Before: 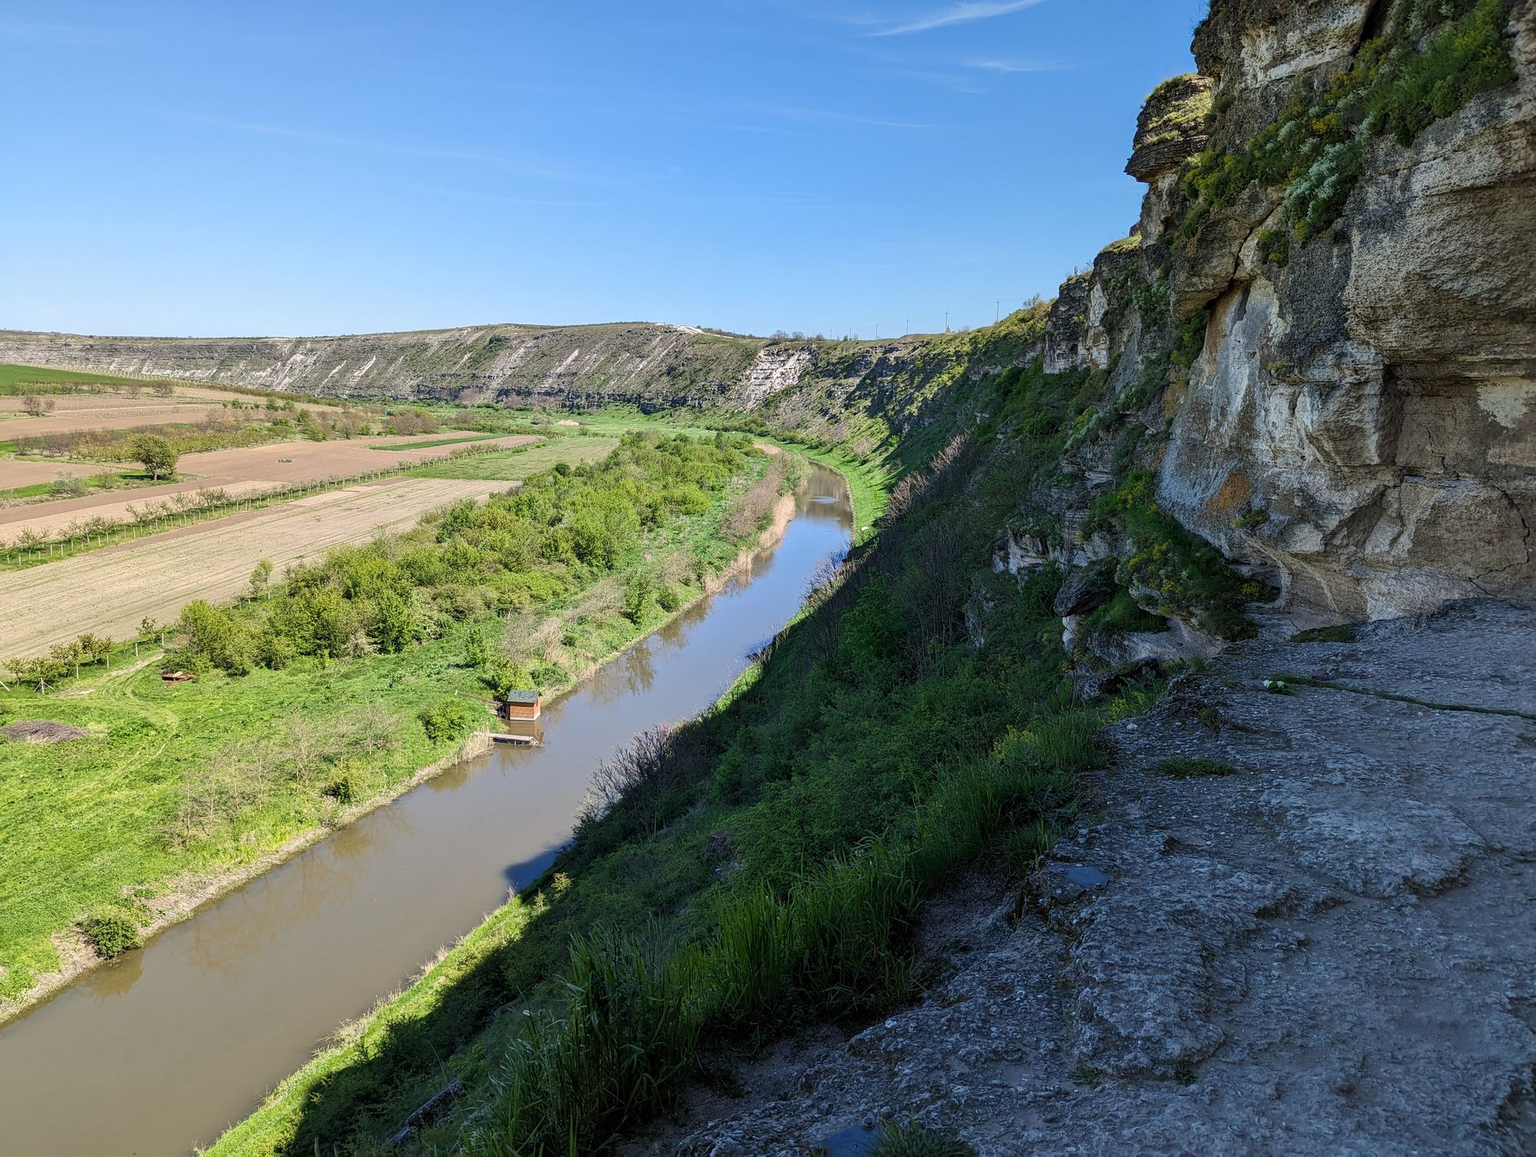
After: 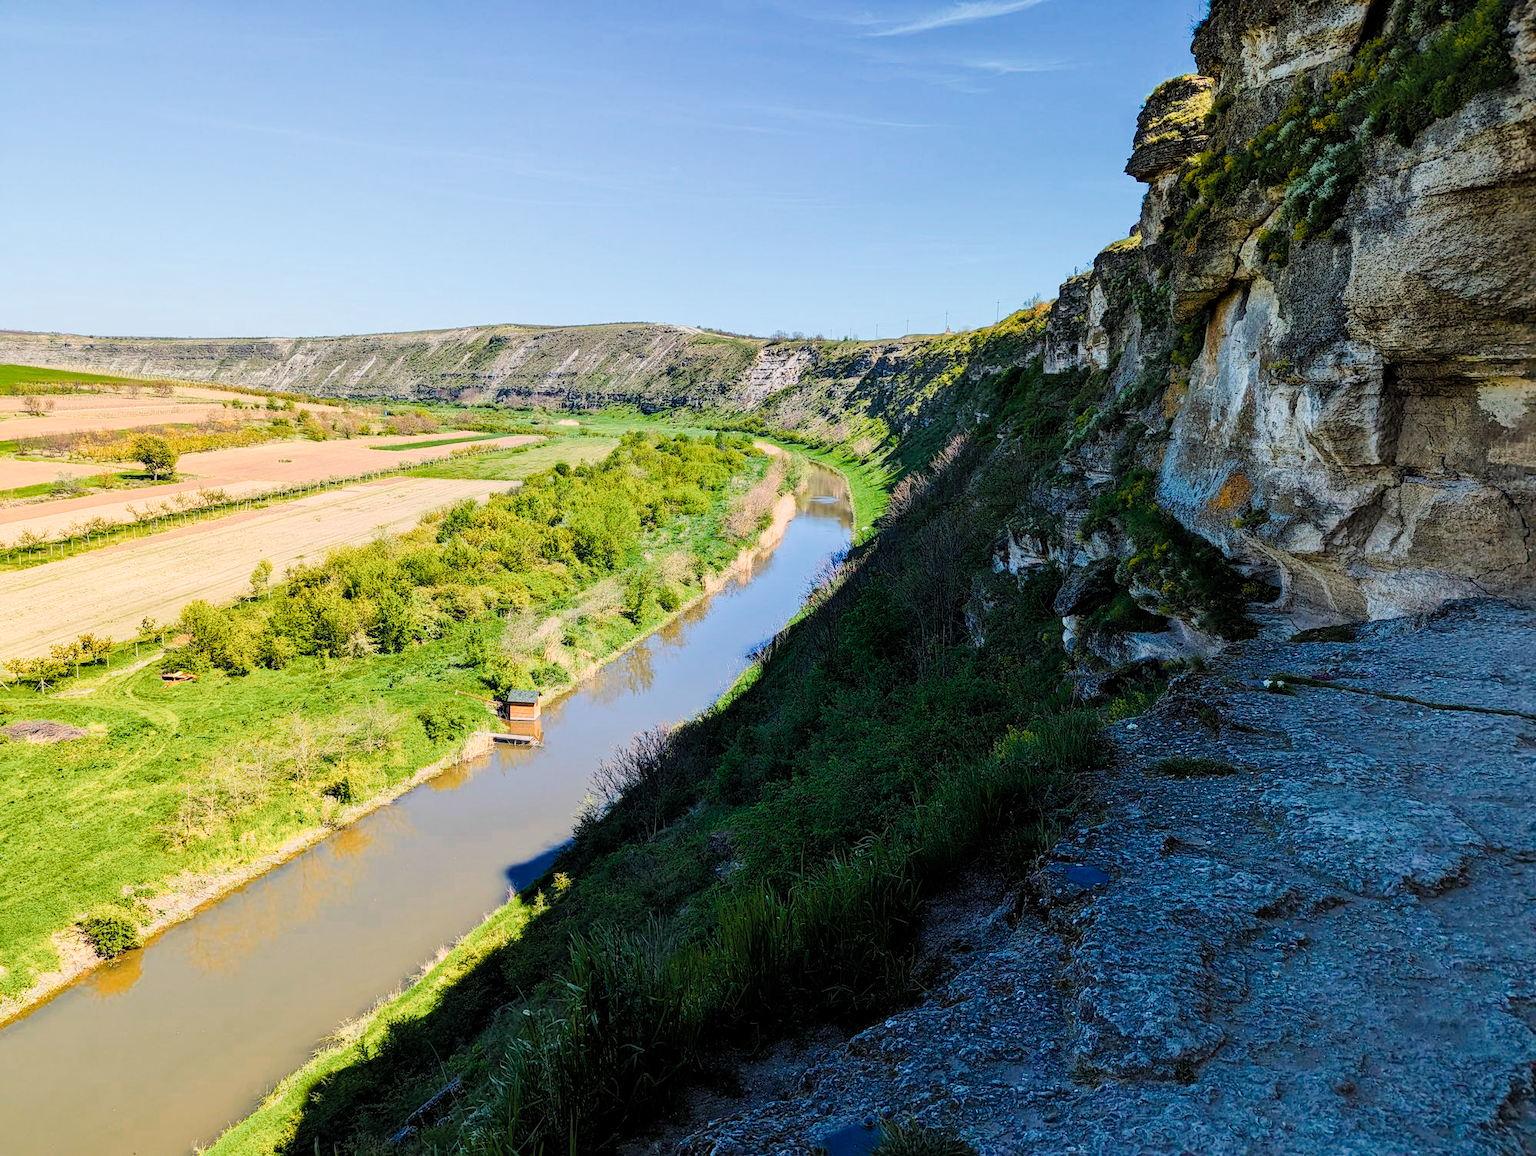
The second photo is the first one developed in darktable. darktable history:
filmic rgb: black relative exposure -7.65 EV, white relative exposure 4.56 EV, hardness 3.61, color science v4 (2020), contrast in shadows soft, contrast in highlights soft
color zones: curves: ch0 [(0.018, 0.548) (0.197, 0.654) (0.425, 0.447) (0.605, 0.658) (0.732, 0.579)]; ch1 [(0.105, 0.531) (0.224, 0.531) (0.386, 0.39) (0.618, 0.456) (0.732, 0.456) (0.956, 0.421)]; ch2 [(0.039, 0.583) (0.215, 0.465) (0.399, 0.544) (0.465, 0.548) (0.614, 0.447) (0.724, 0.43) (0.882, 0.623) (0.956, 0.632)]
color balance rgb: linear chroma grading › global chroma 25.32%, perceptual saturation grading › global saturation 25.239%, perceptual brilliance grading › global brilliance 12.462%, perceptual brilliance grading › highlights 14.911%, global vibrance 16.016%, saturation formula JzAzBz (2021)
